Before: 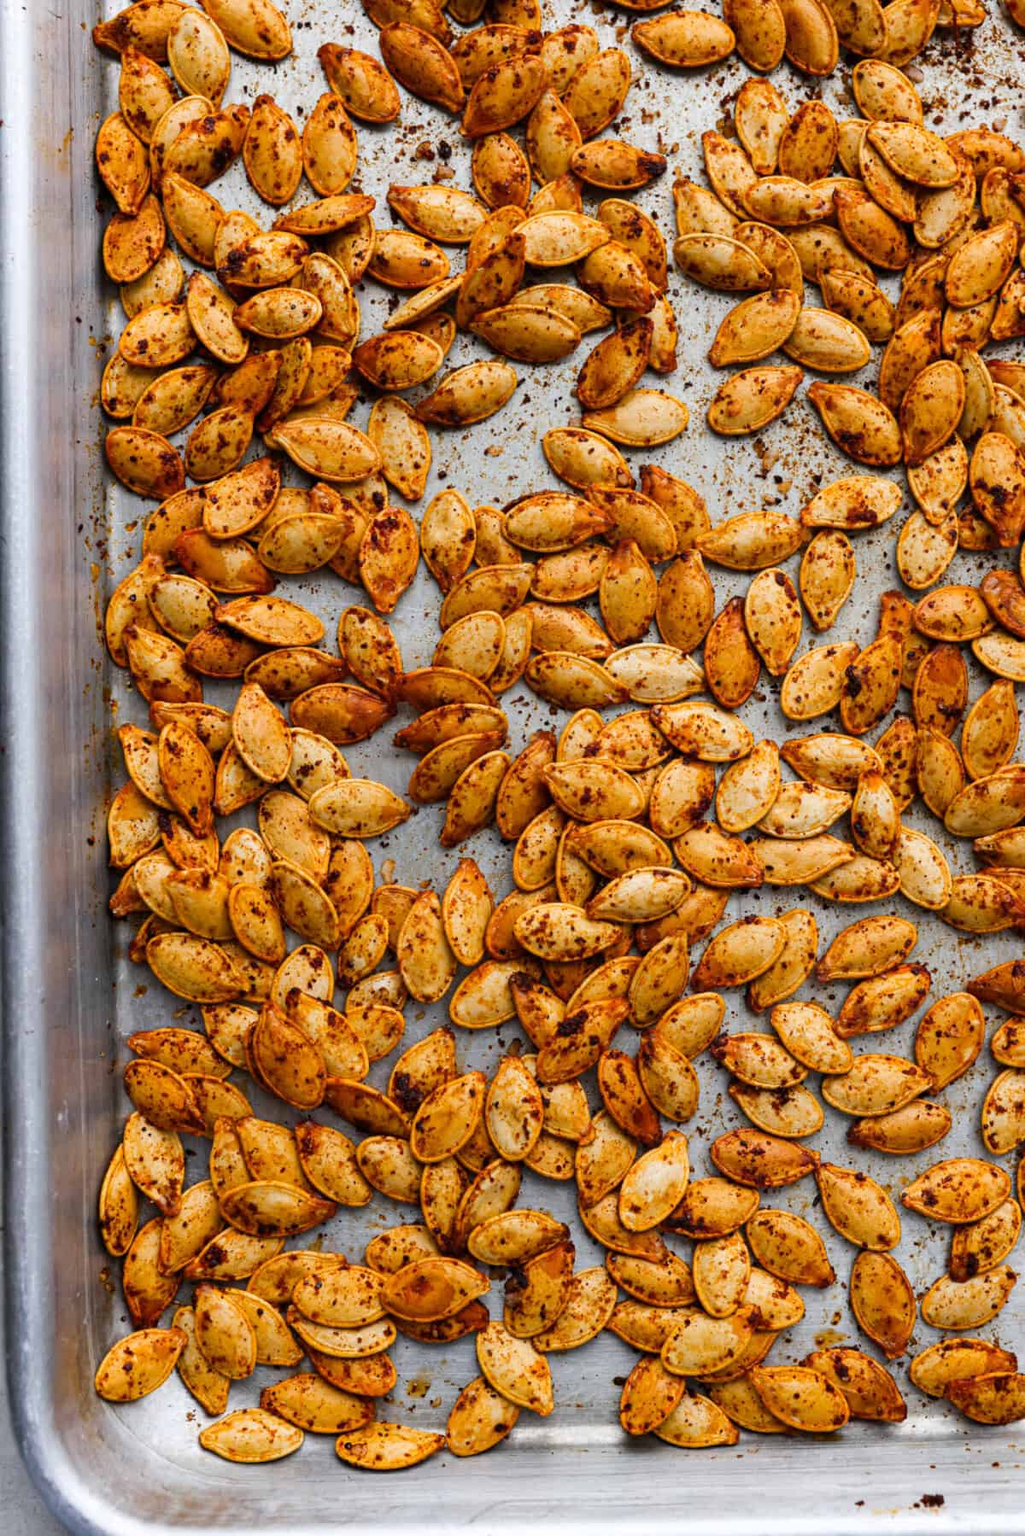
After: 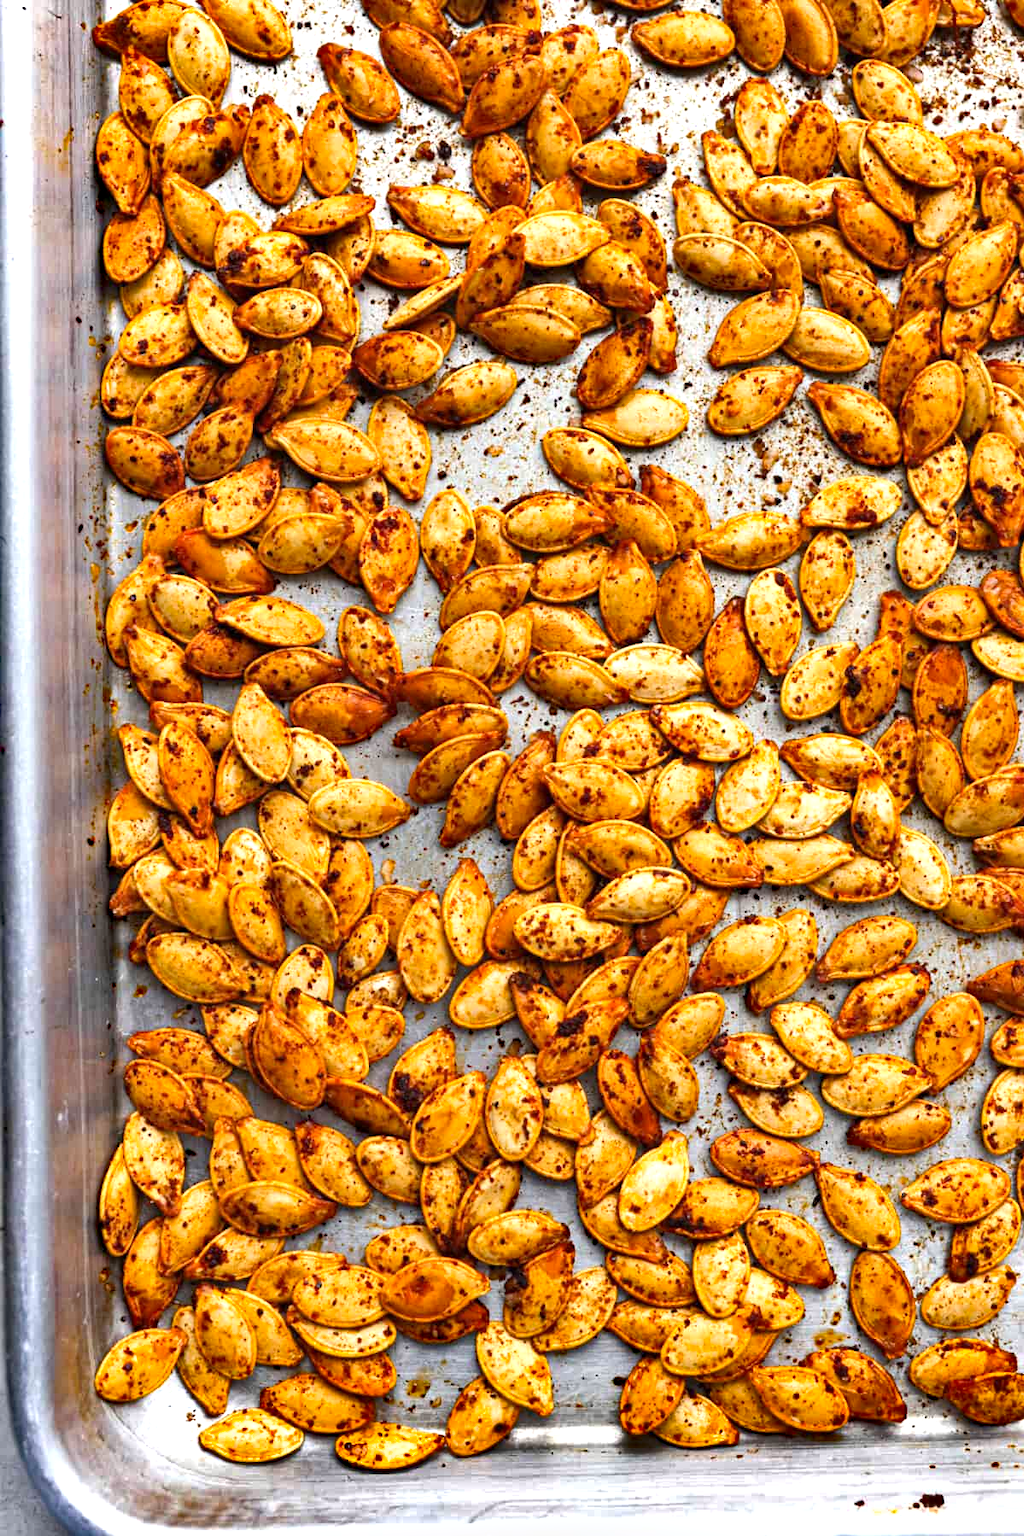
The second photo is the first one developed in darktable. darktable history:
haze removal: strength 0.29, distance 0.25, compatibility mode true, adaptive false
exposure: exposure 0.766 EV, compensate highlight preservation false
shadows and highlights: shadows 60, soften with gaussian
